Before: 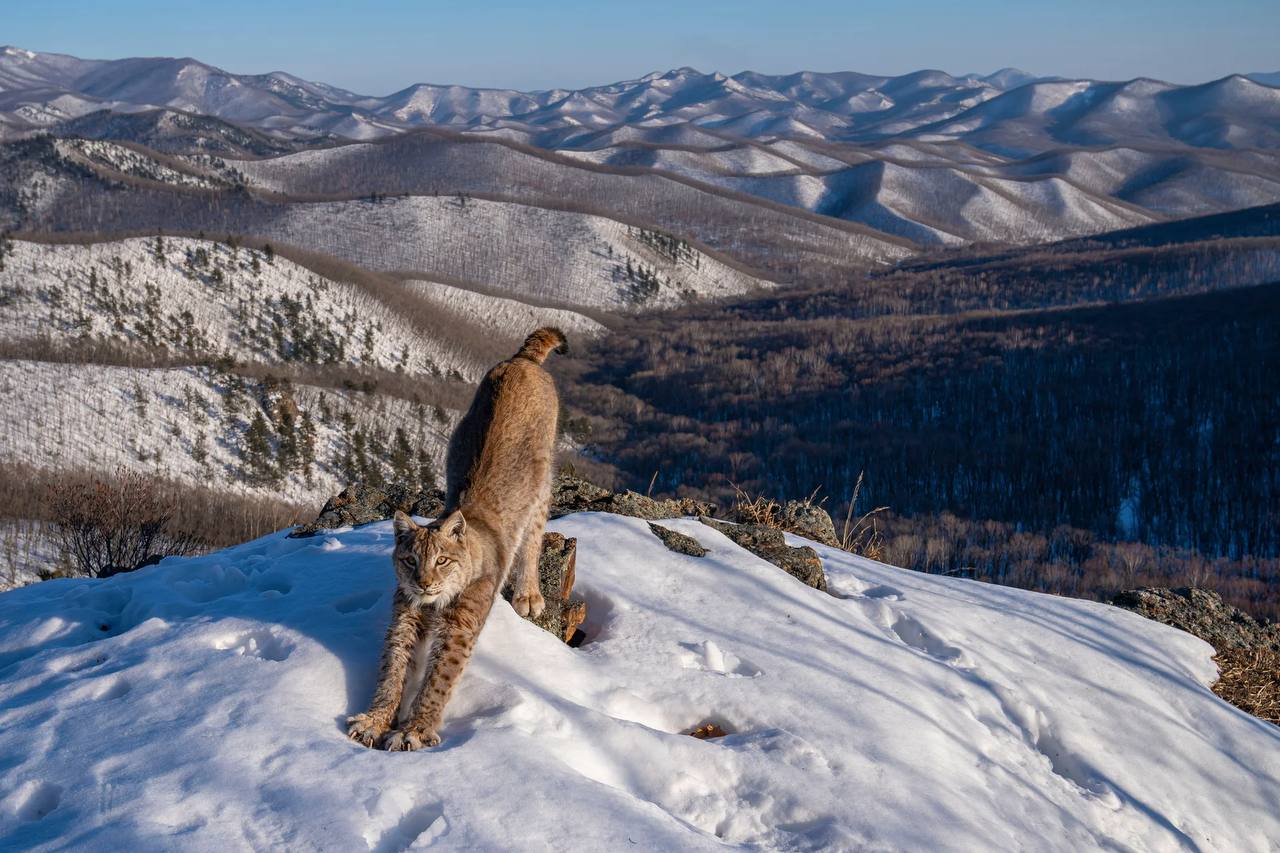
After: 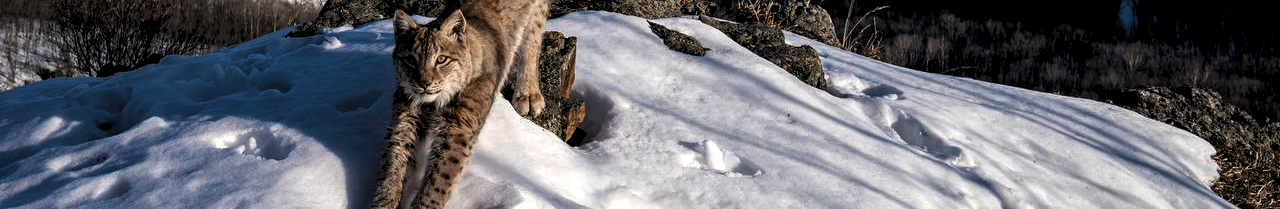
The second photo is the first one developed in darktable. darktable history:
crop and rotate: top 58.887%, bottom 16.509%
base curve: preserve colors none
exposure: exposure -0.246 EV, compensate highlight preservation false
levels: black 0.062%, levels [0.129, 0.519, 0.867]
